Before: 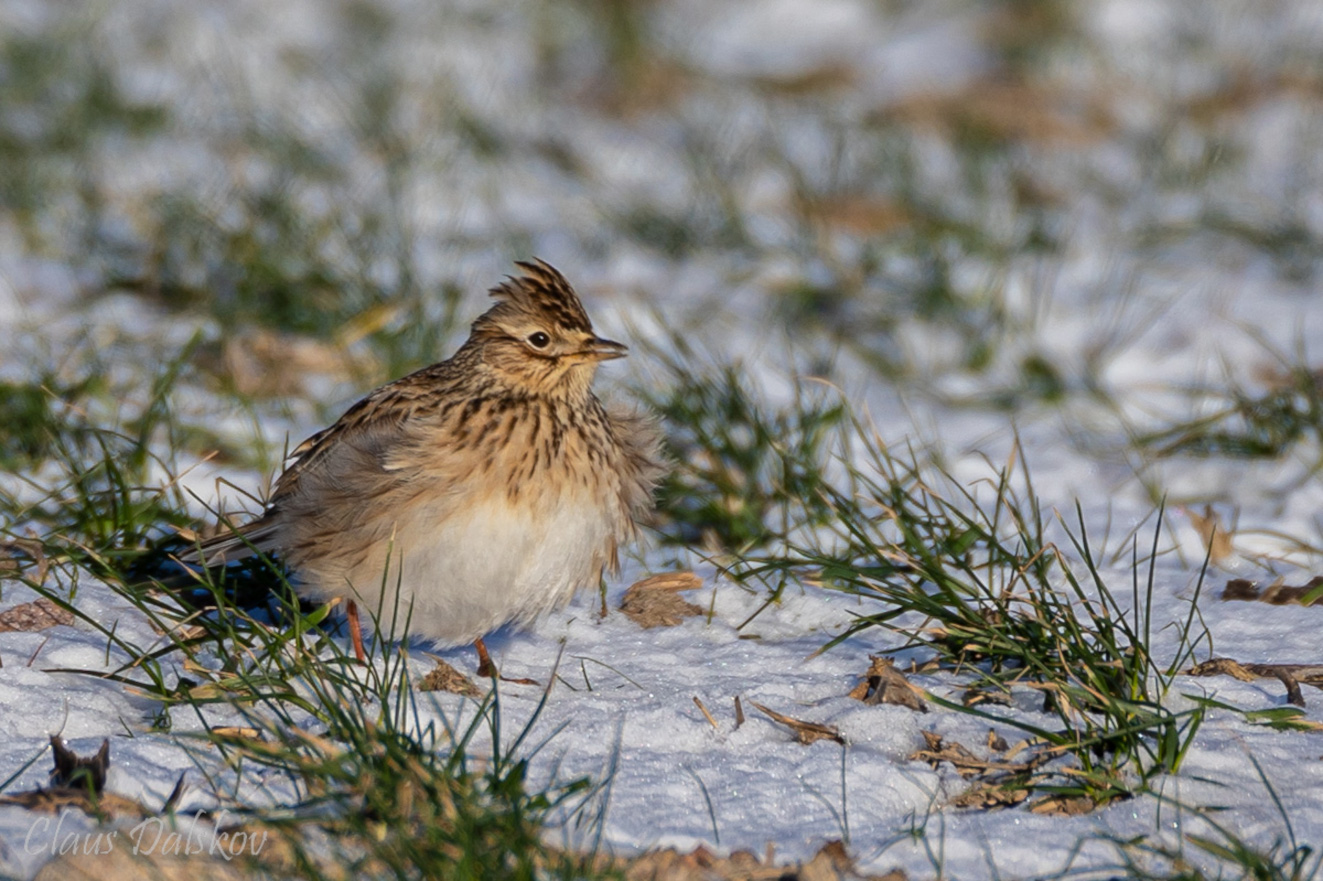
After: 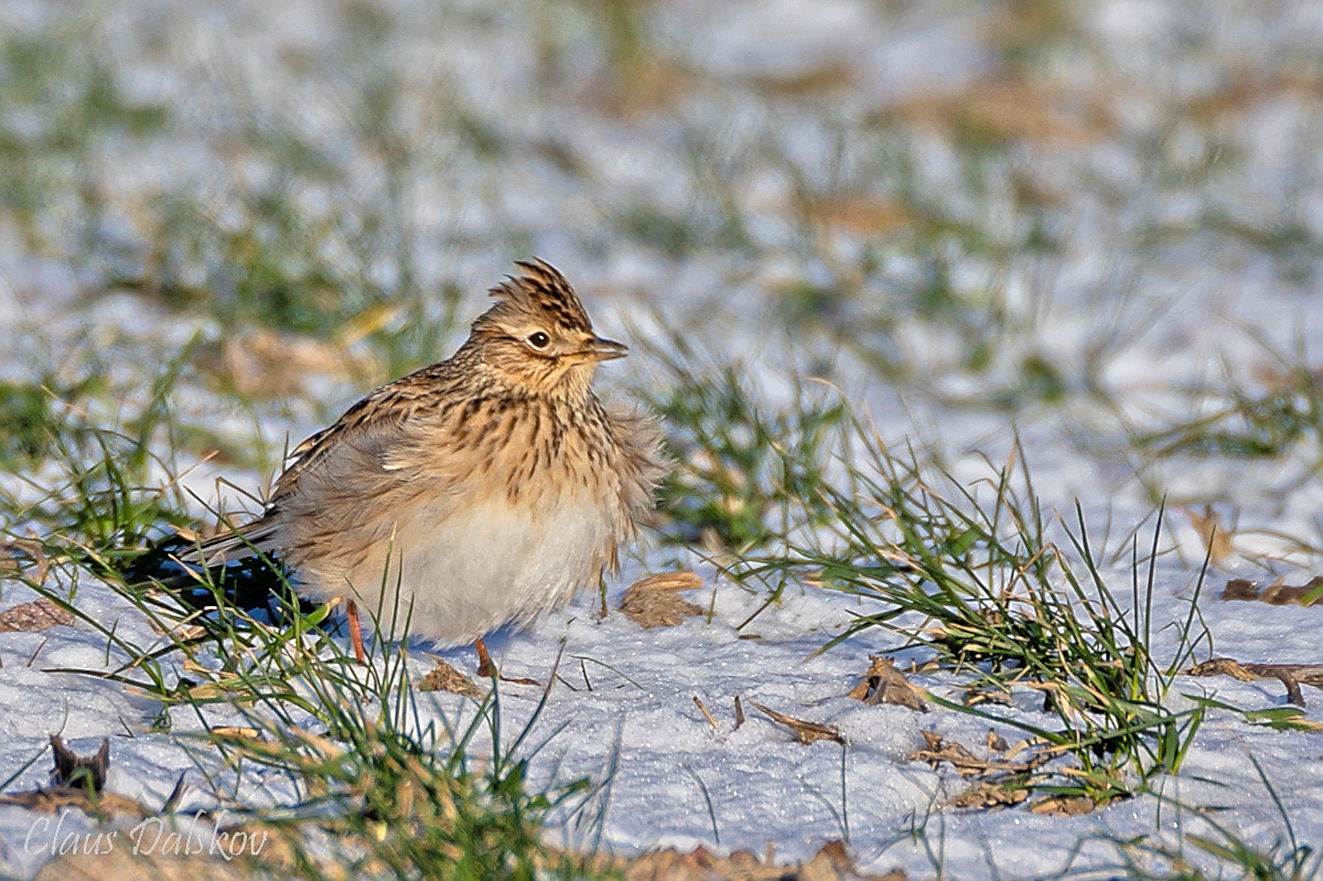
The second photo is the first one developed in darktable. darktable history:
sharpen: radius 1.4, amount 1.25, threshold 0.7
tone equalizer: -7 EV 0.15 EV, -6 EV 0.6 EV, -5 EV 1.15 EV, -4 EV 1.33 EV, -3 EV 1.15 EV, -2 EV 0.6 EV, -1 EV 0.15 EV, mask exposure compensation -0.5 EV
